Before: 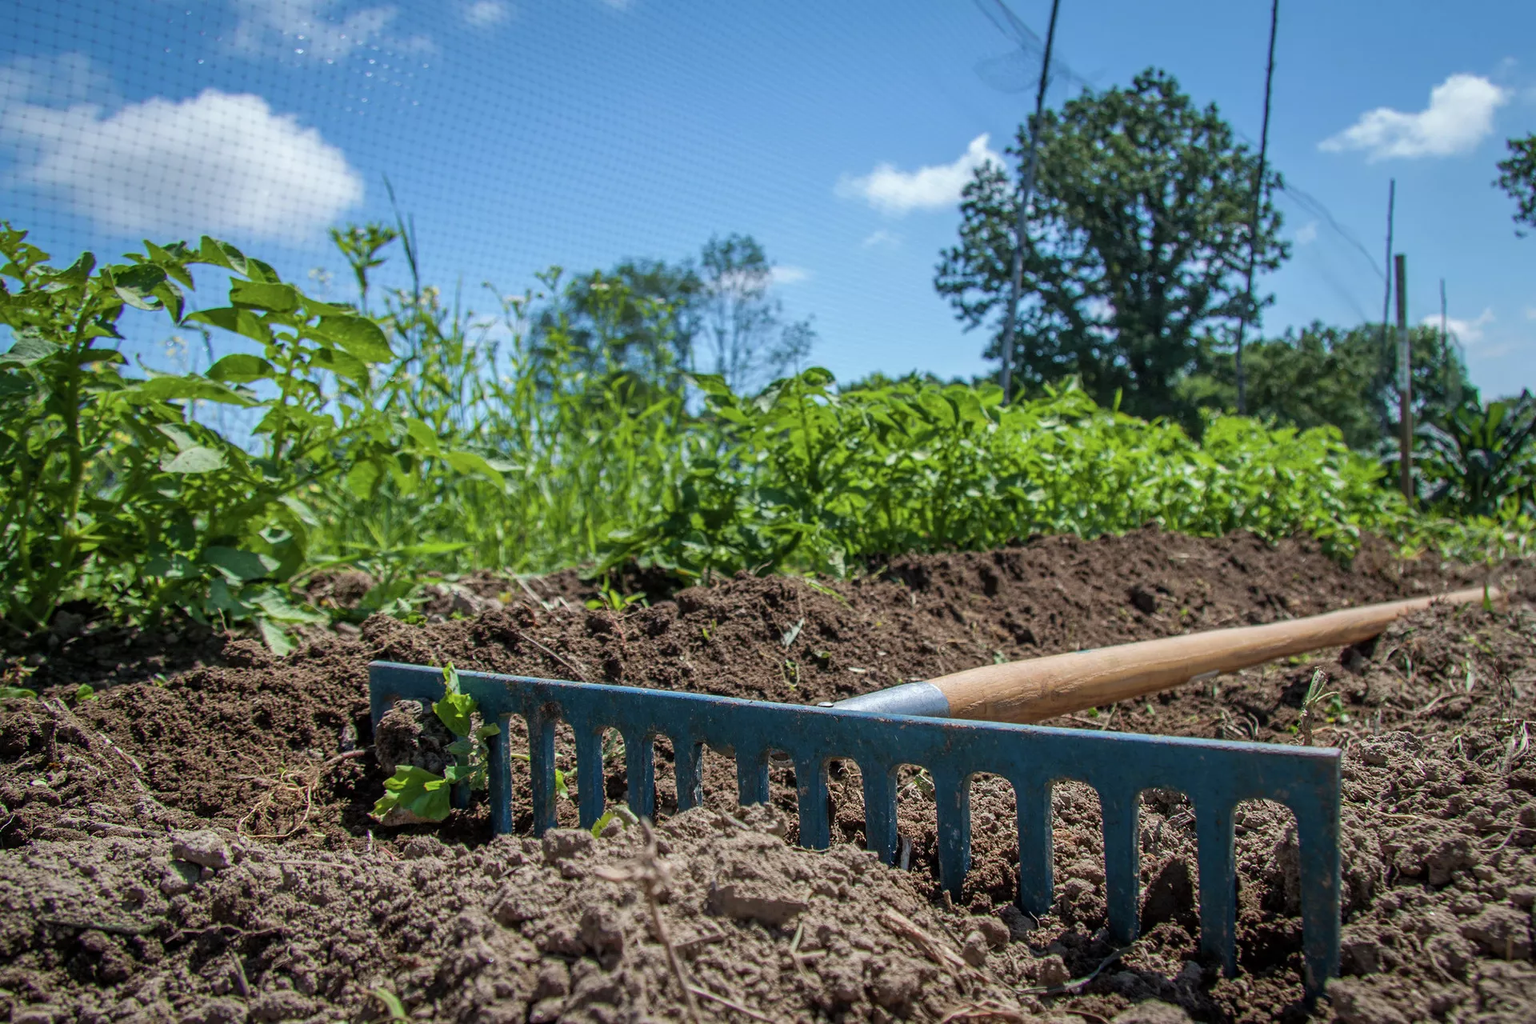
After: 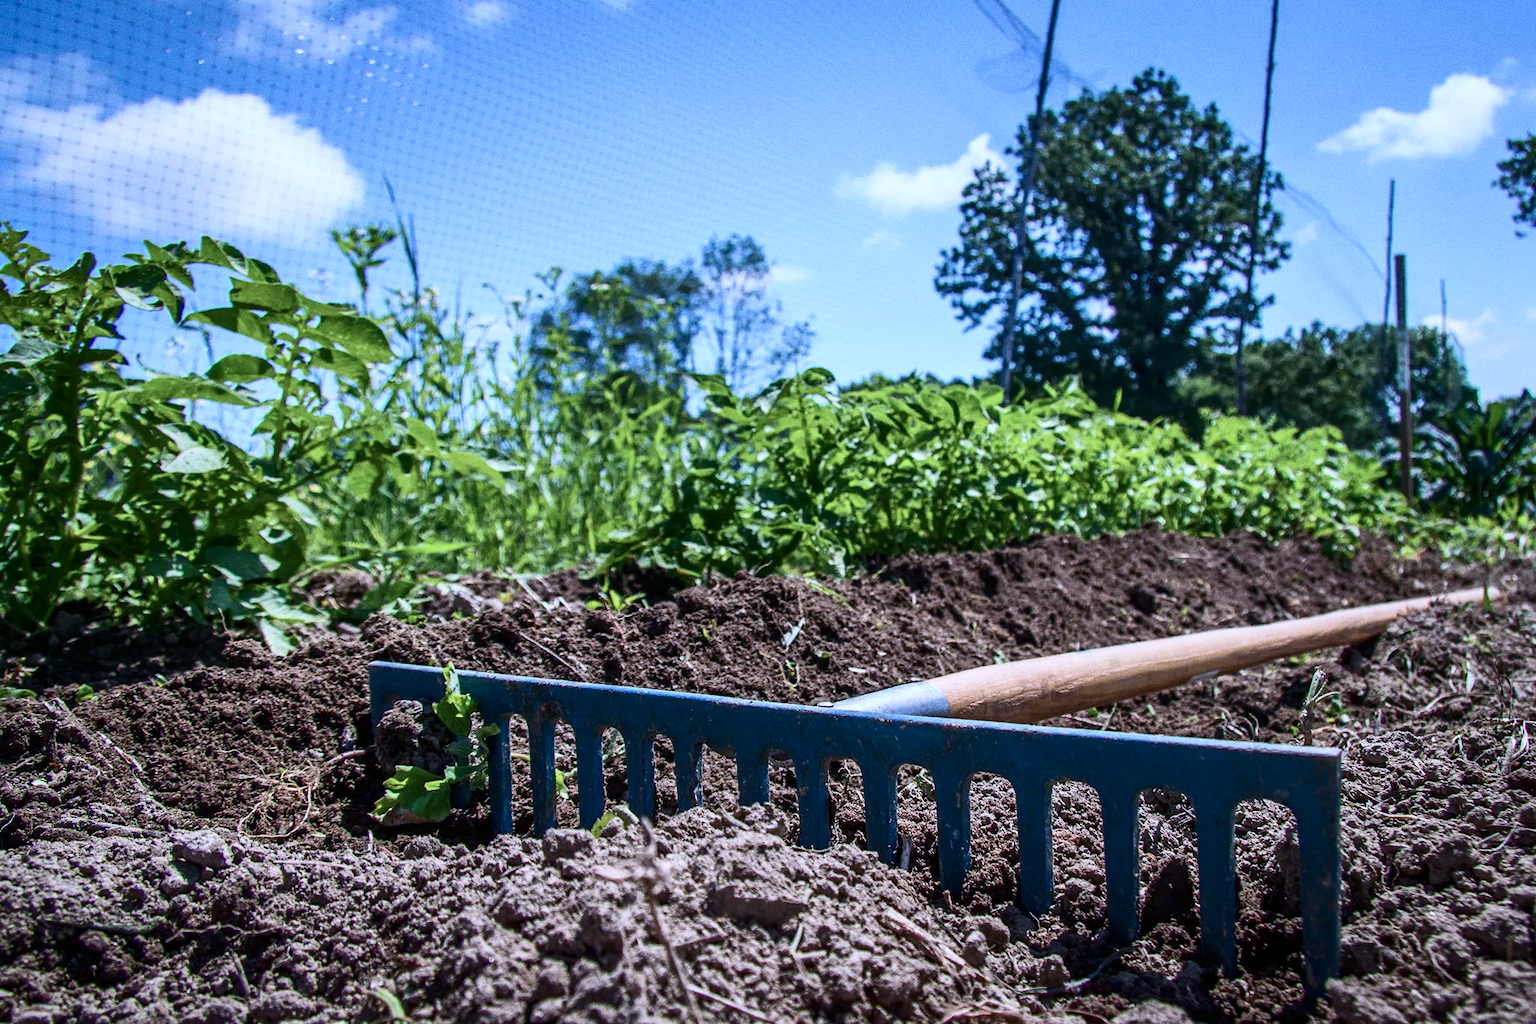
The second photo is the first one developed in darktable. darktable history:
tone curve: curves: ch0 [(0, 0) (0.003, 0.003) (0.011, 0.011) (0.025, 0.026) (0.044, 0.046) (0.069, 0.072) (0.1, 0.103) (0.136, 0.141) (0.177, 0.184) (0.224, 0.233) (0.277, 0.287) (0.335, 0.348) (0.399, 0.414) (0.468, 0.486) (0.543, 0.563) (0.623, 0.647) (0.709, 0.736) (0.801, 0.831) (0.898, 0.92) (1, 1)], preserve colors none
grain: coarseness 0.09 ISO
contrast brightness saturation: contrast 0.28
color calibration: illuminant as shot in camera, x 0.379, y 0.396, temperature 4138.76 K
